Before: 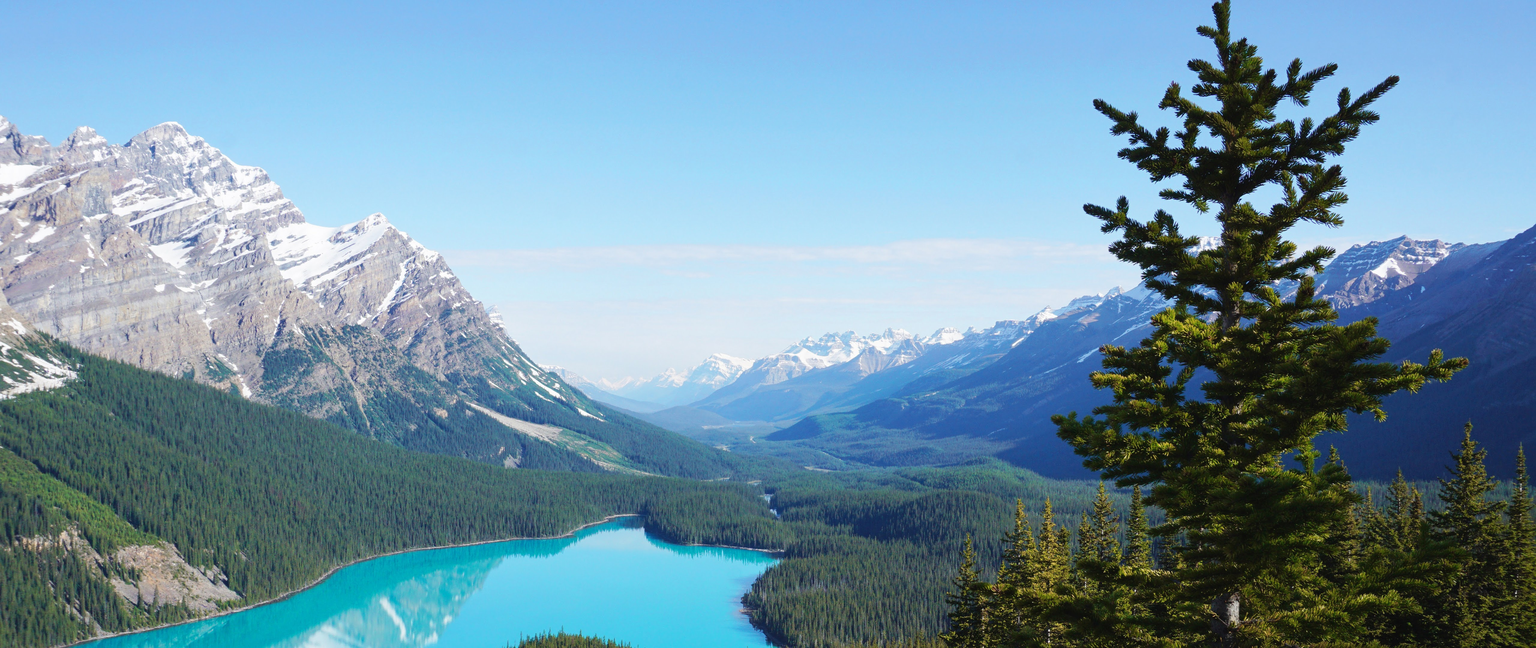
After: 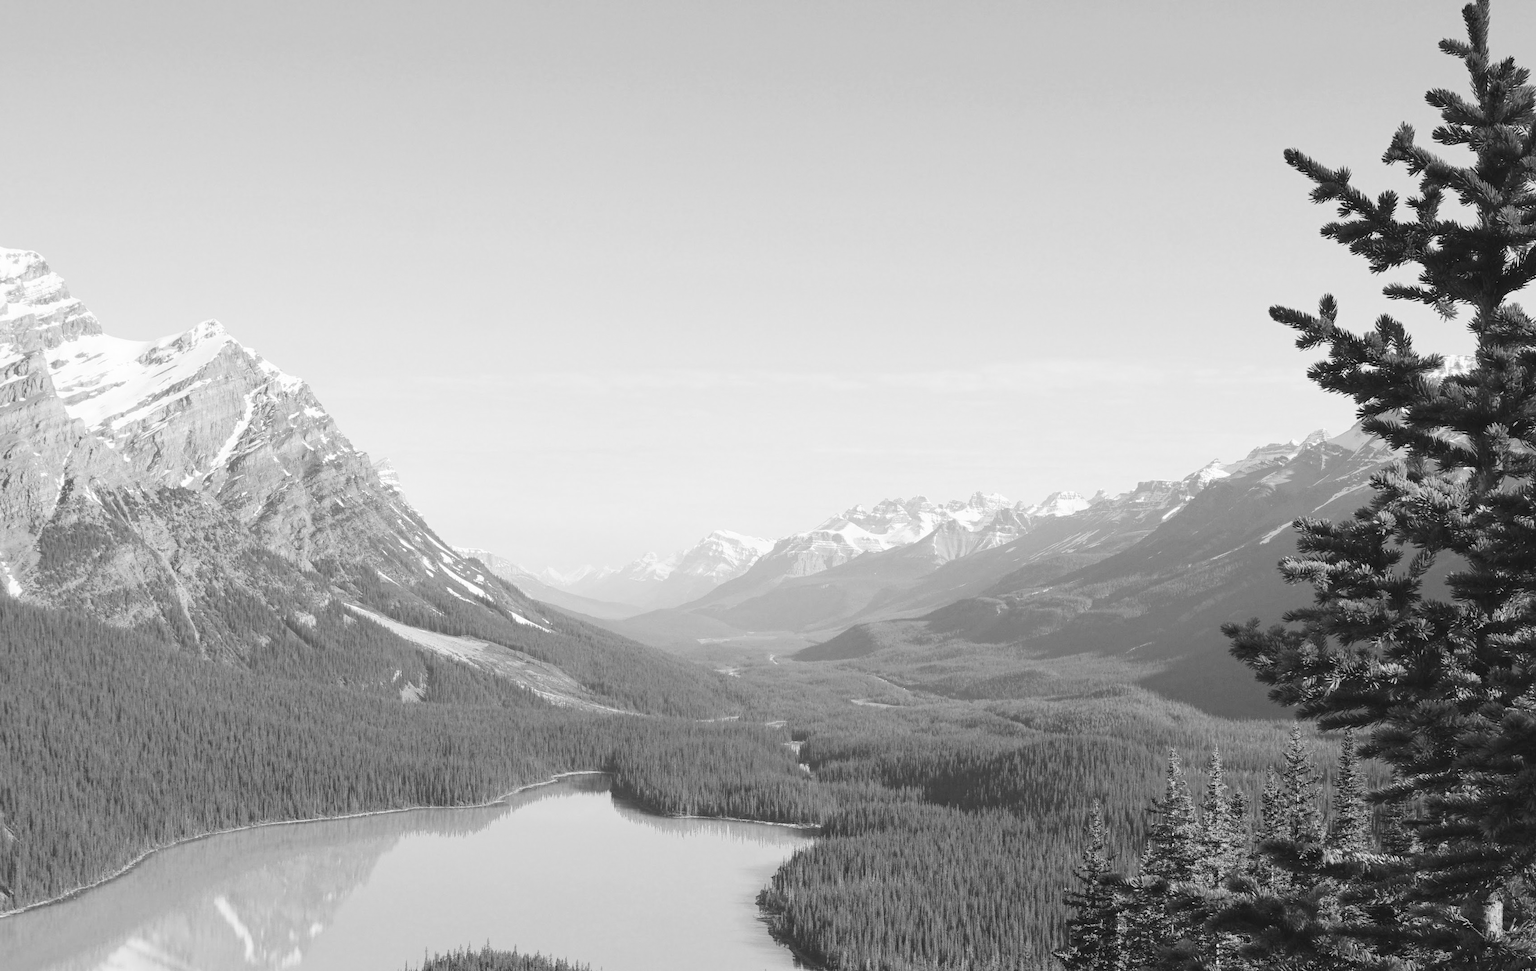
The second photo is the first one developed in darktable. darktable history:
monochrome: on, module defaults
crop and rotate: left 15.446%, right 17.836%
contrast brightness saturation: brightness 0.18, saturation -0.5
